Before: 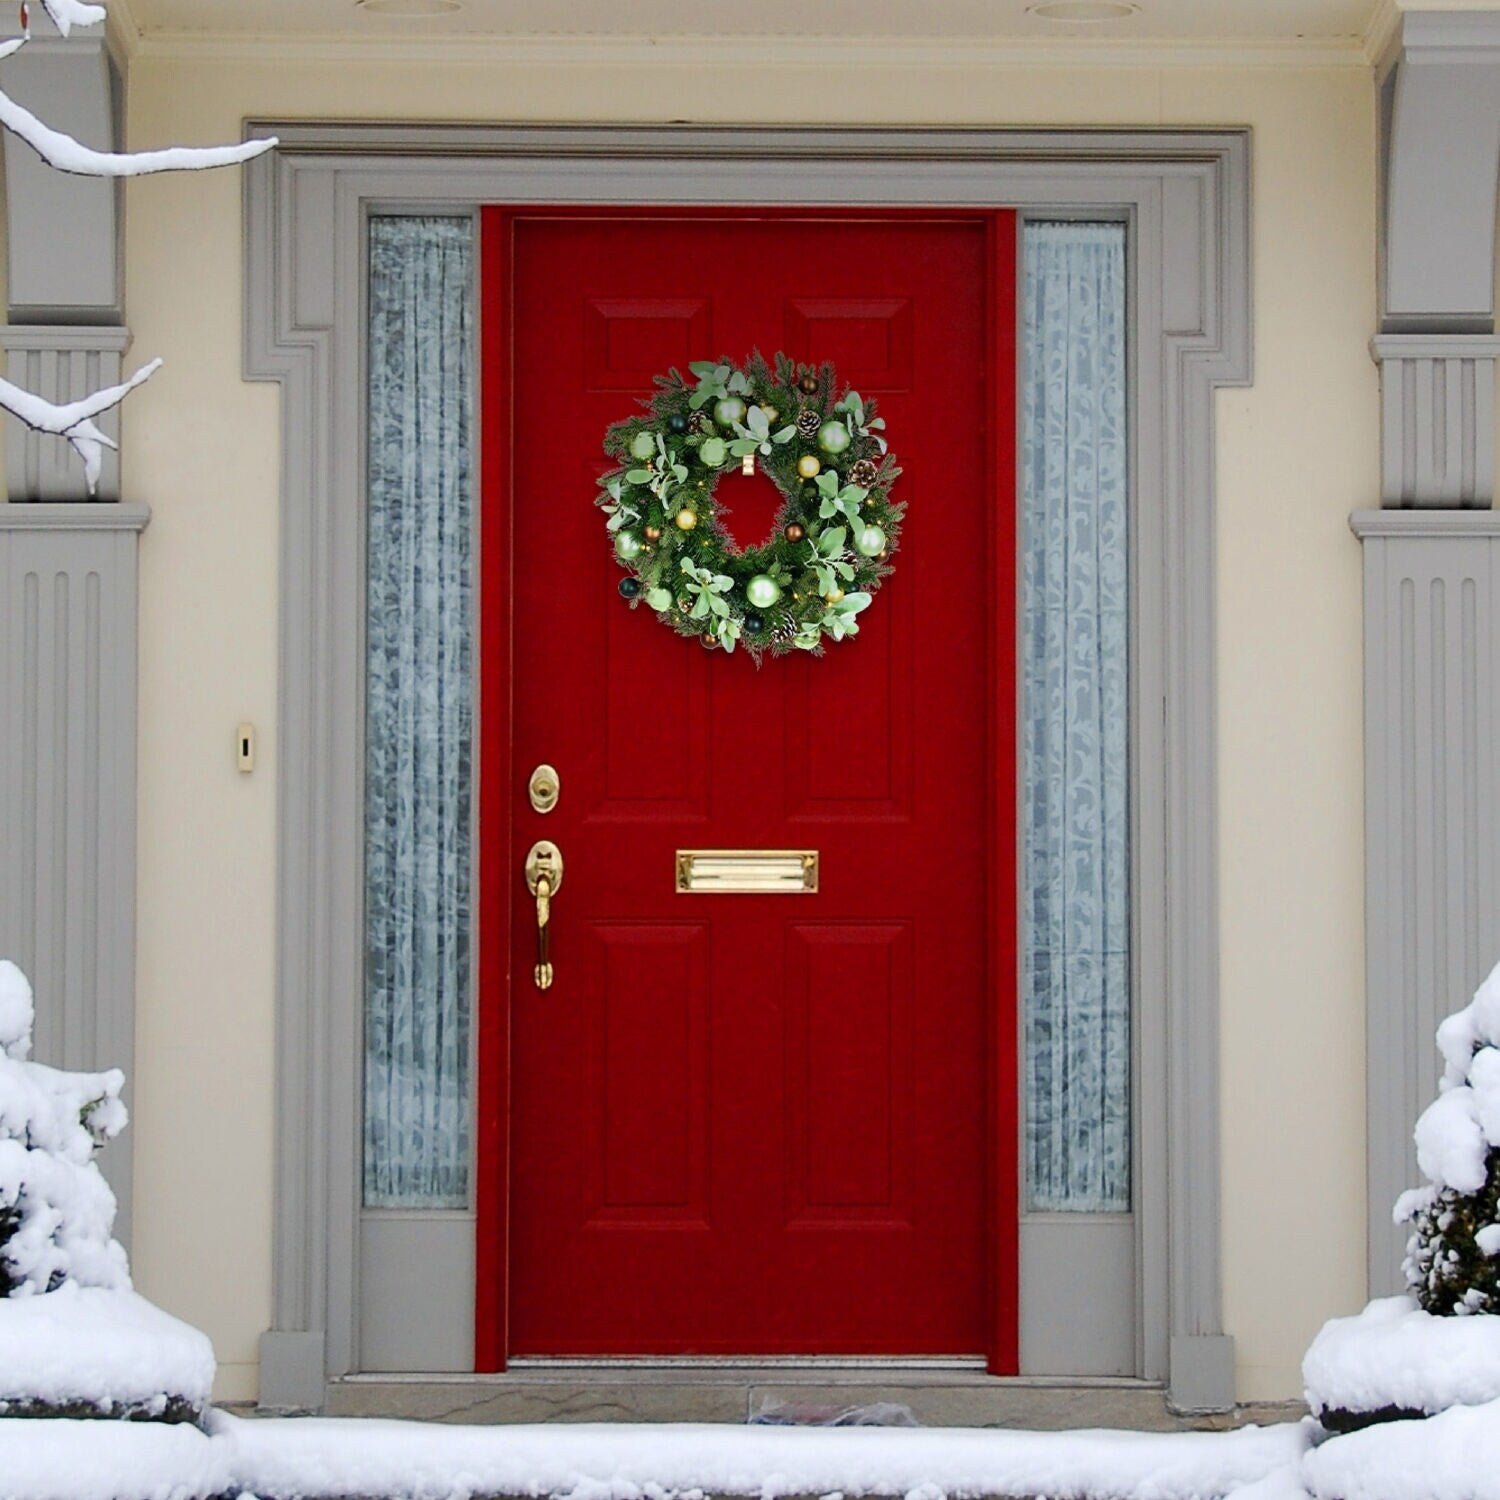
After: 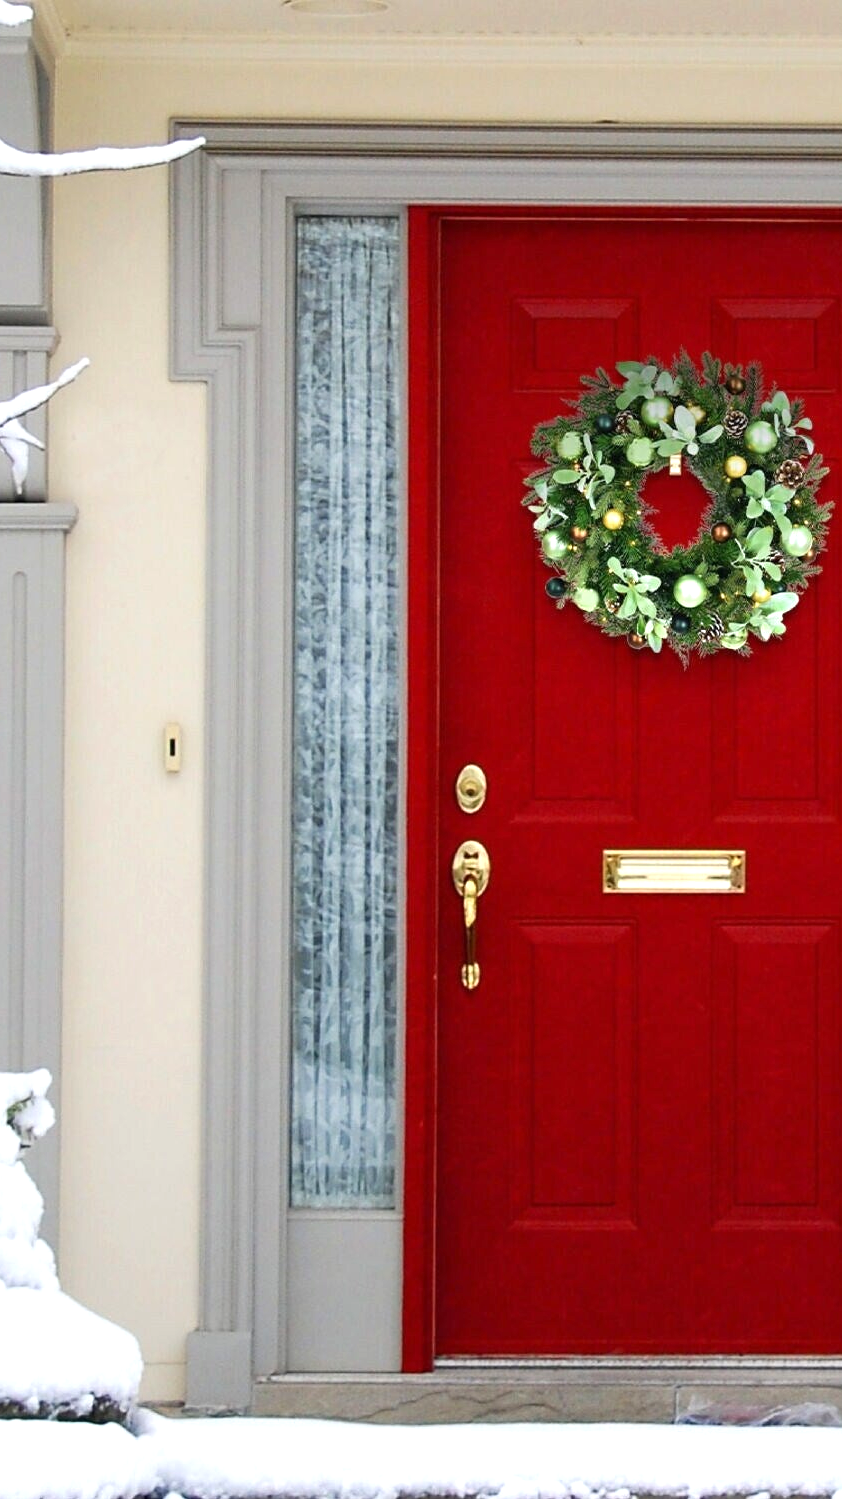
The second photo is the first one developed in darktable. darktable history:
crop: left 4.89%, right 38.934%
exposure: exposure 0.603 EV, compensate highlight preservation false
